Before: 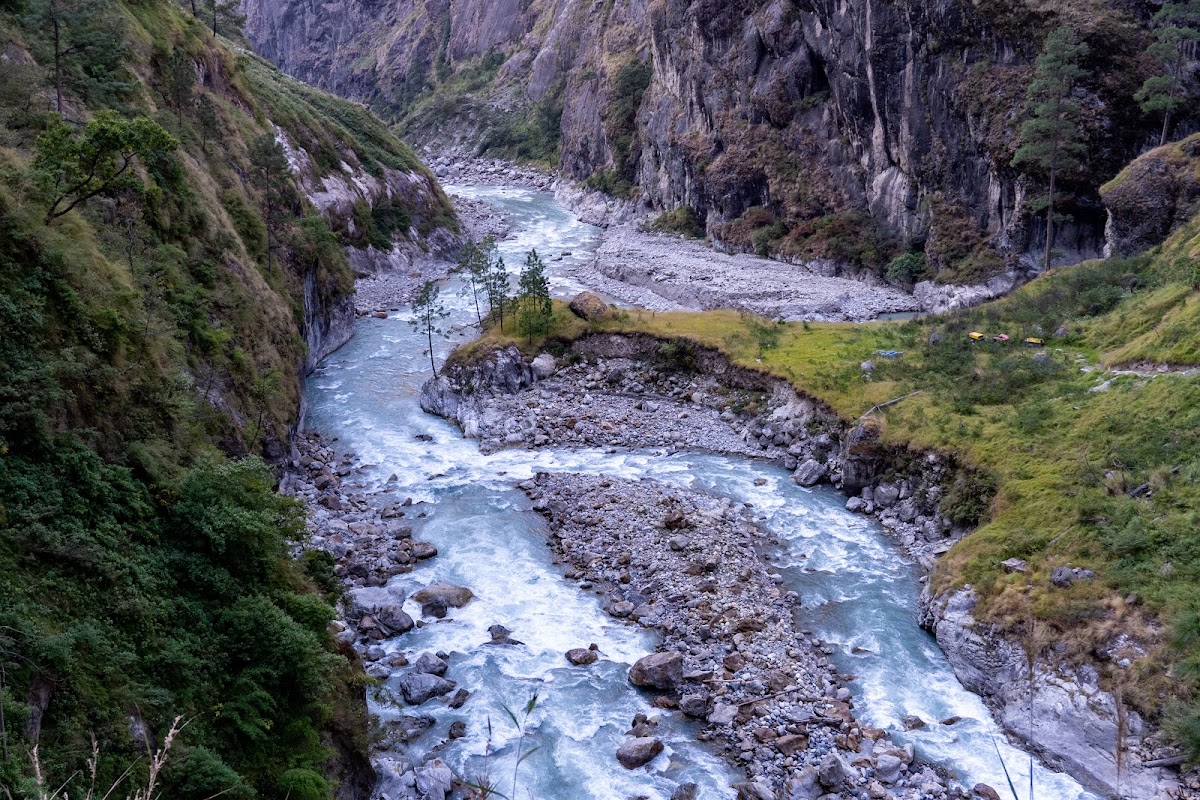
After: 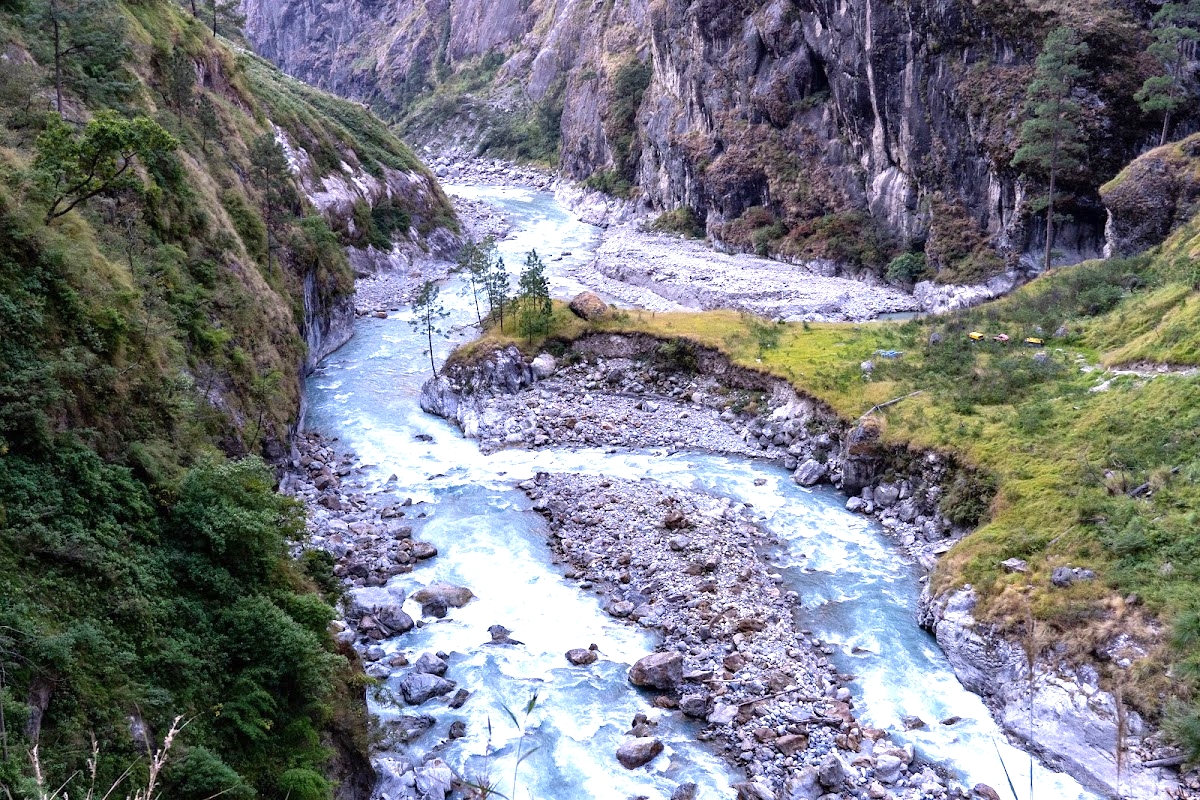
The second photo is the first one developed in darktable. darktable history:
levels: levels [0, 0.474, 0.947]
tone equalizer: mask exposure compensation -0.514 EV
exposure: black level correction 0, exposure 0.703 EV, compensate highlight preservation false
